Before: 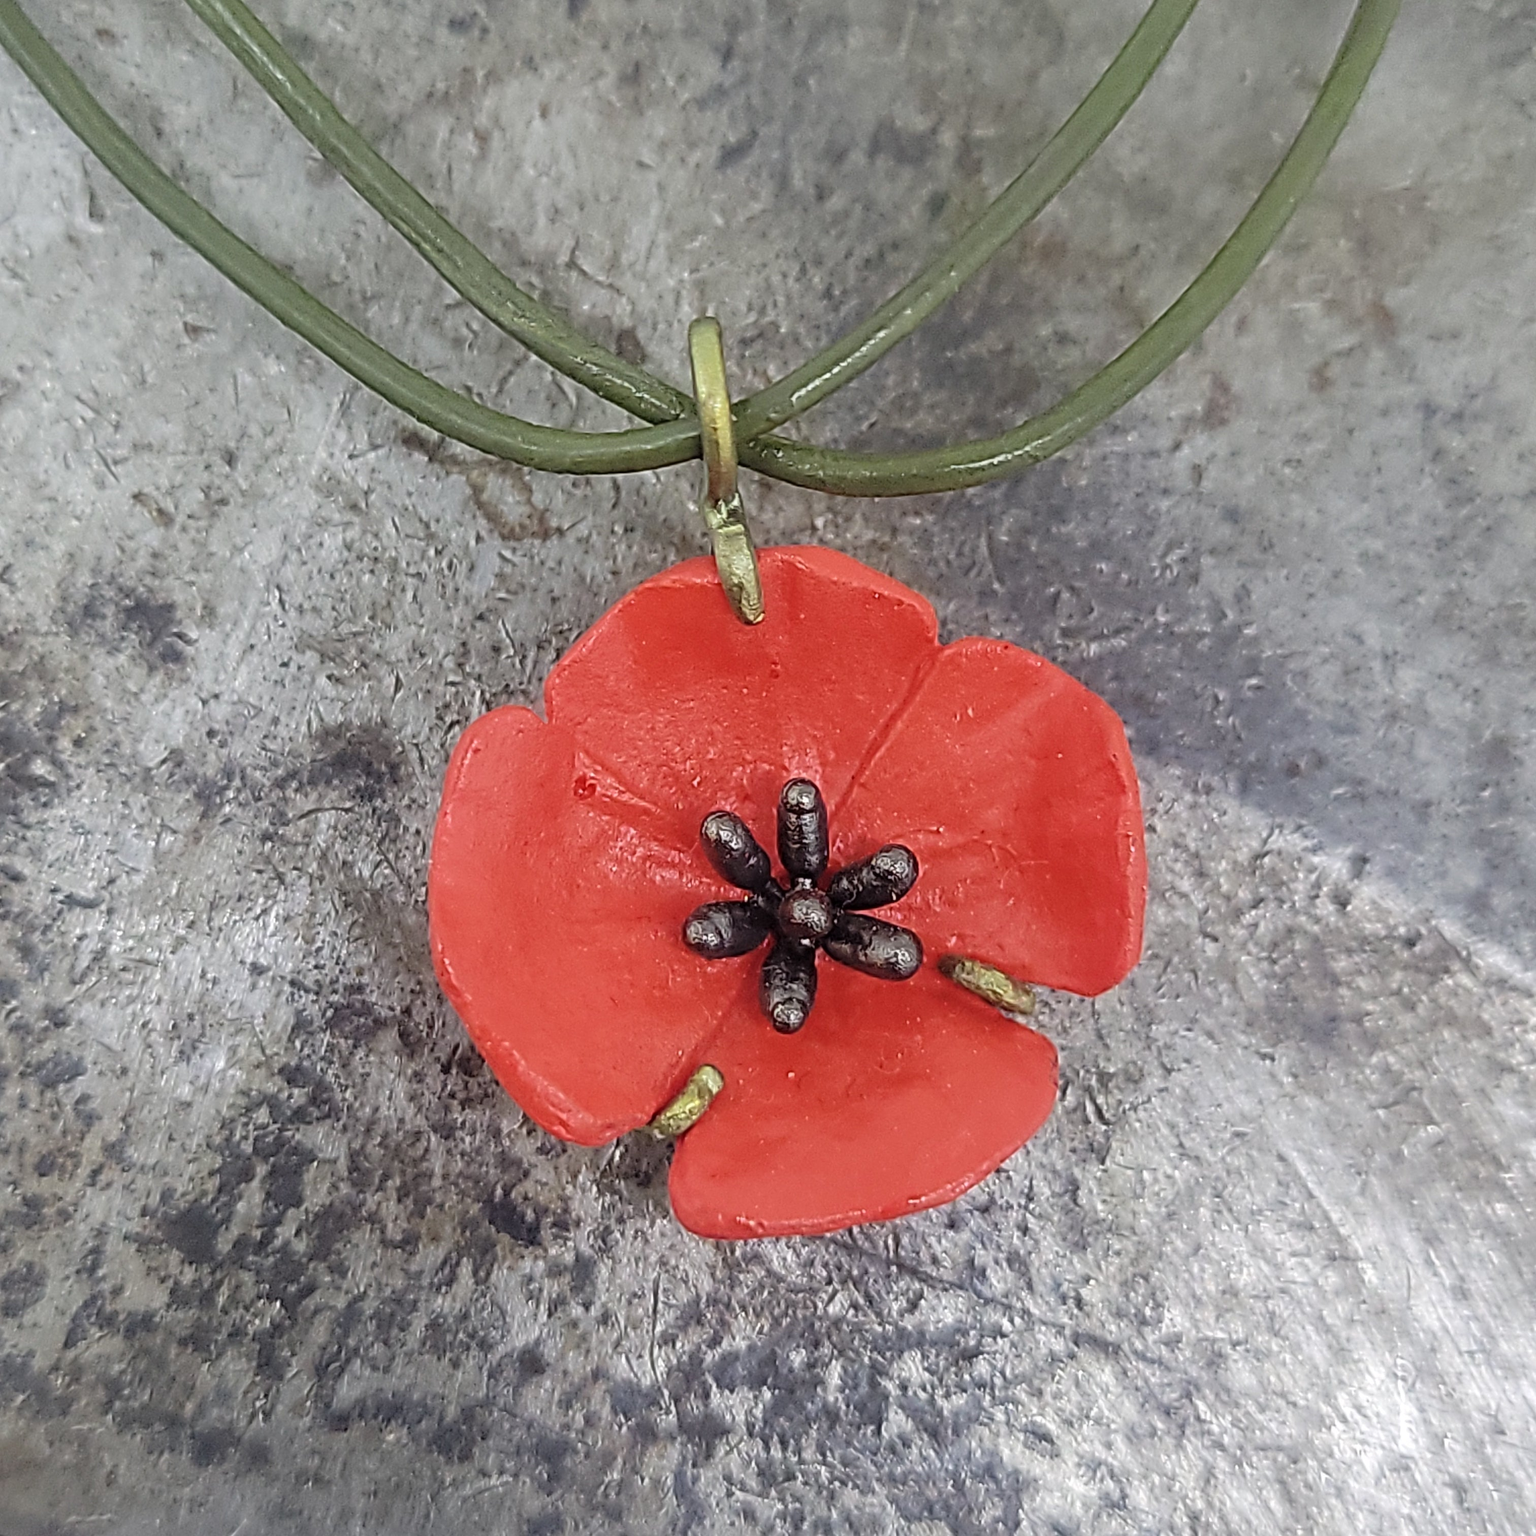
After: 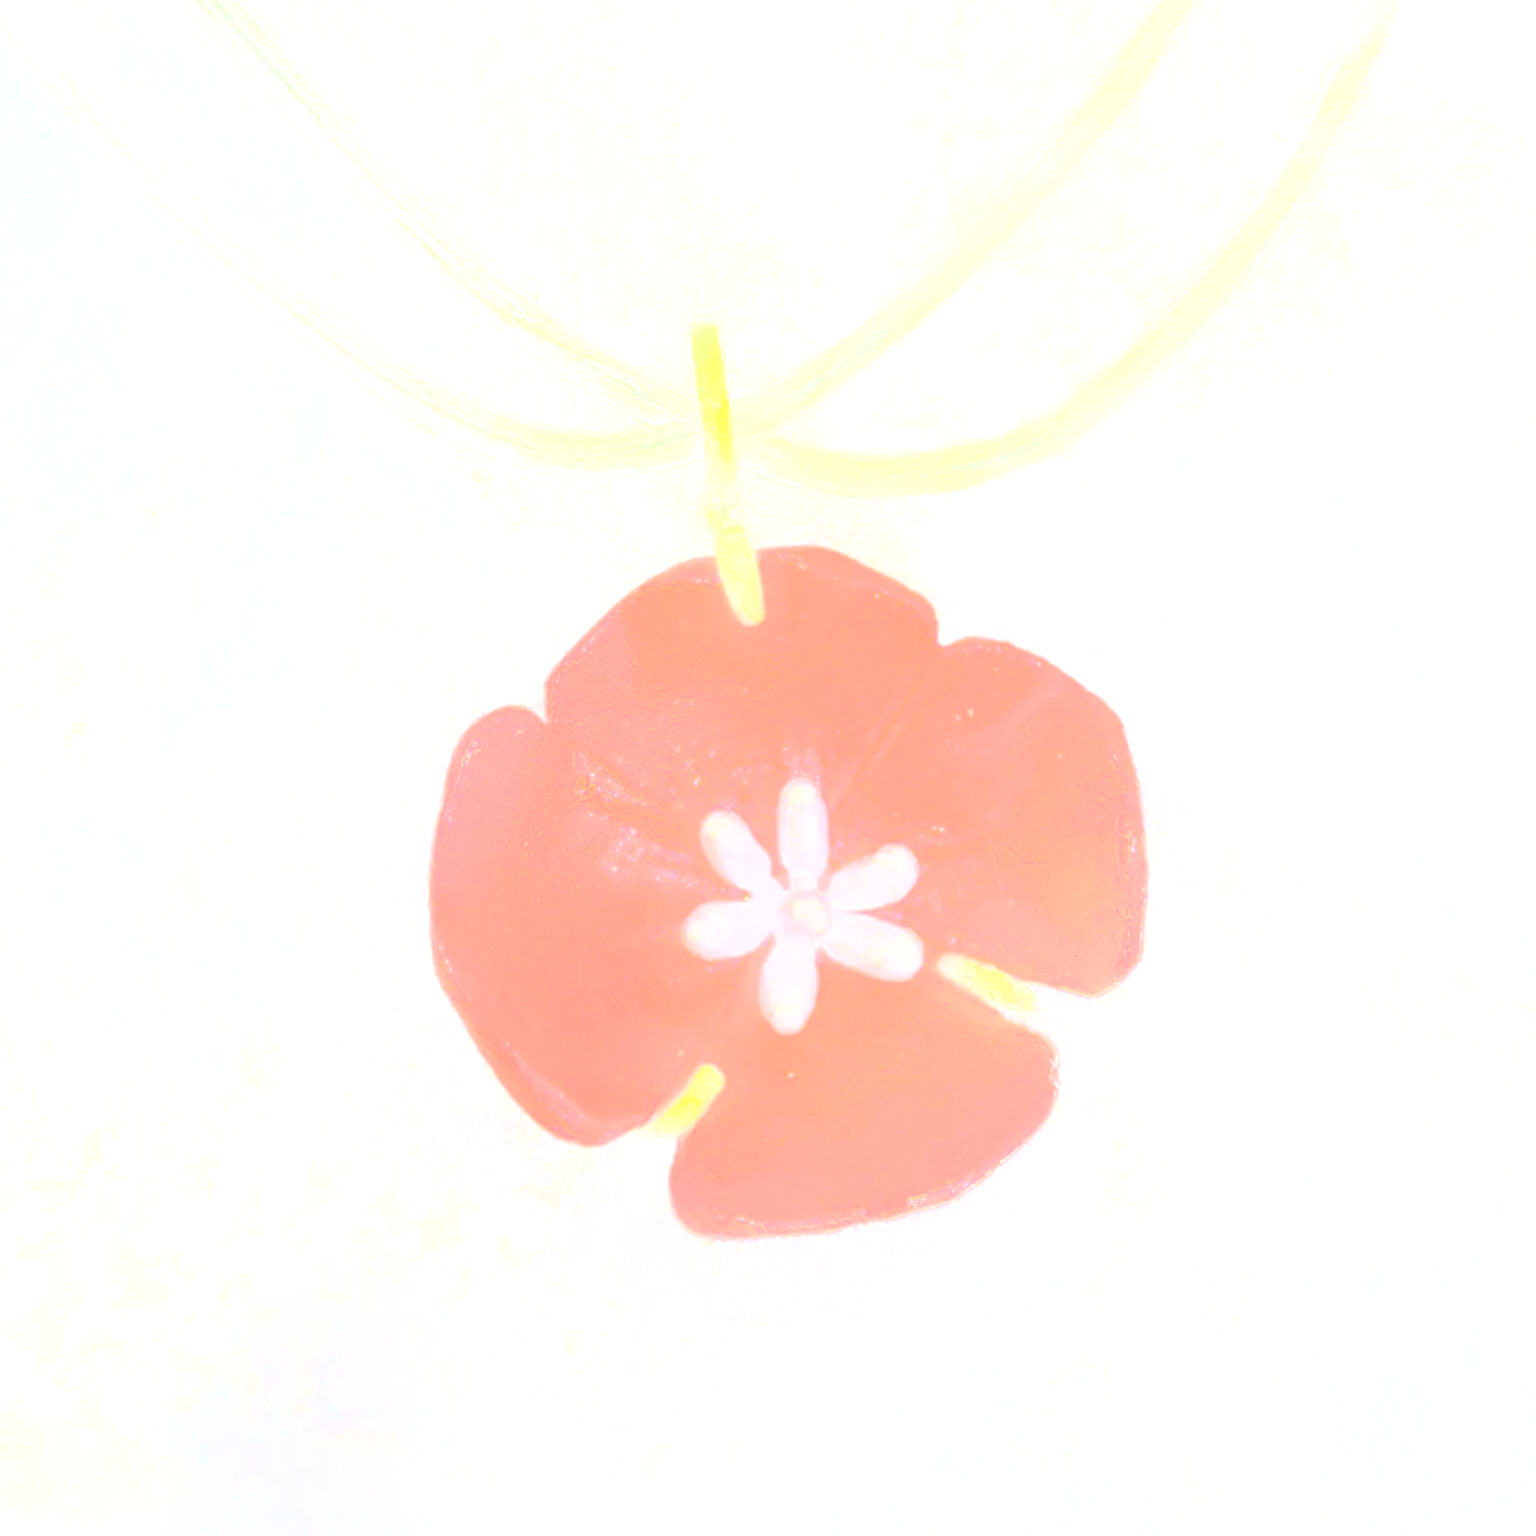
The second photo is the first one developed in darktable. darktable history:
shadows and highlights: on, module defaults
bloom: size 70%, threshold 25%, strength 70%
contrast brightness saturation: contrast 0.83, brightness 0.59, saturation 0.59
